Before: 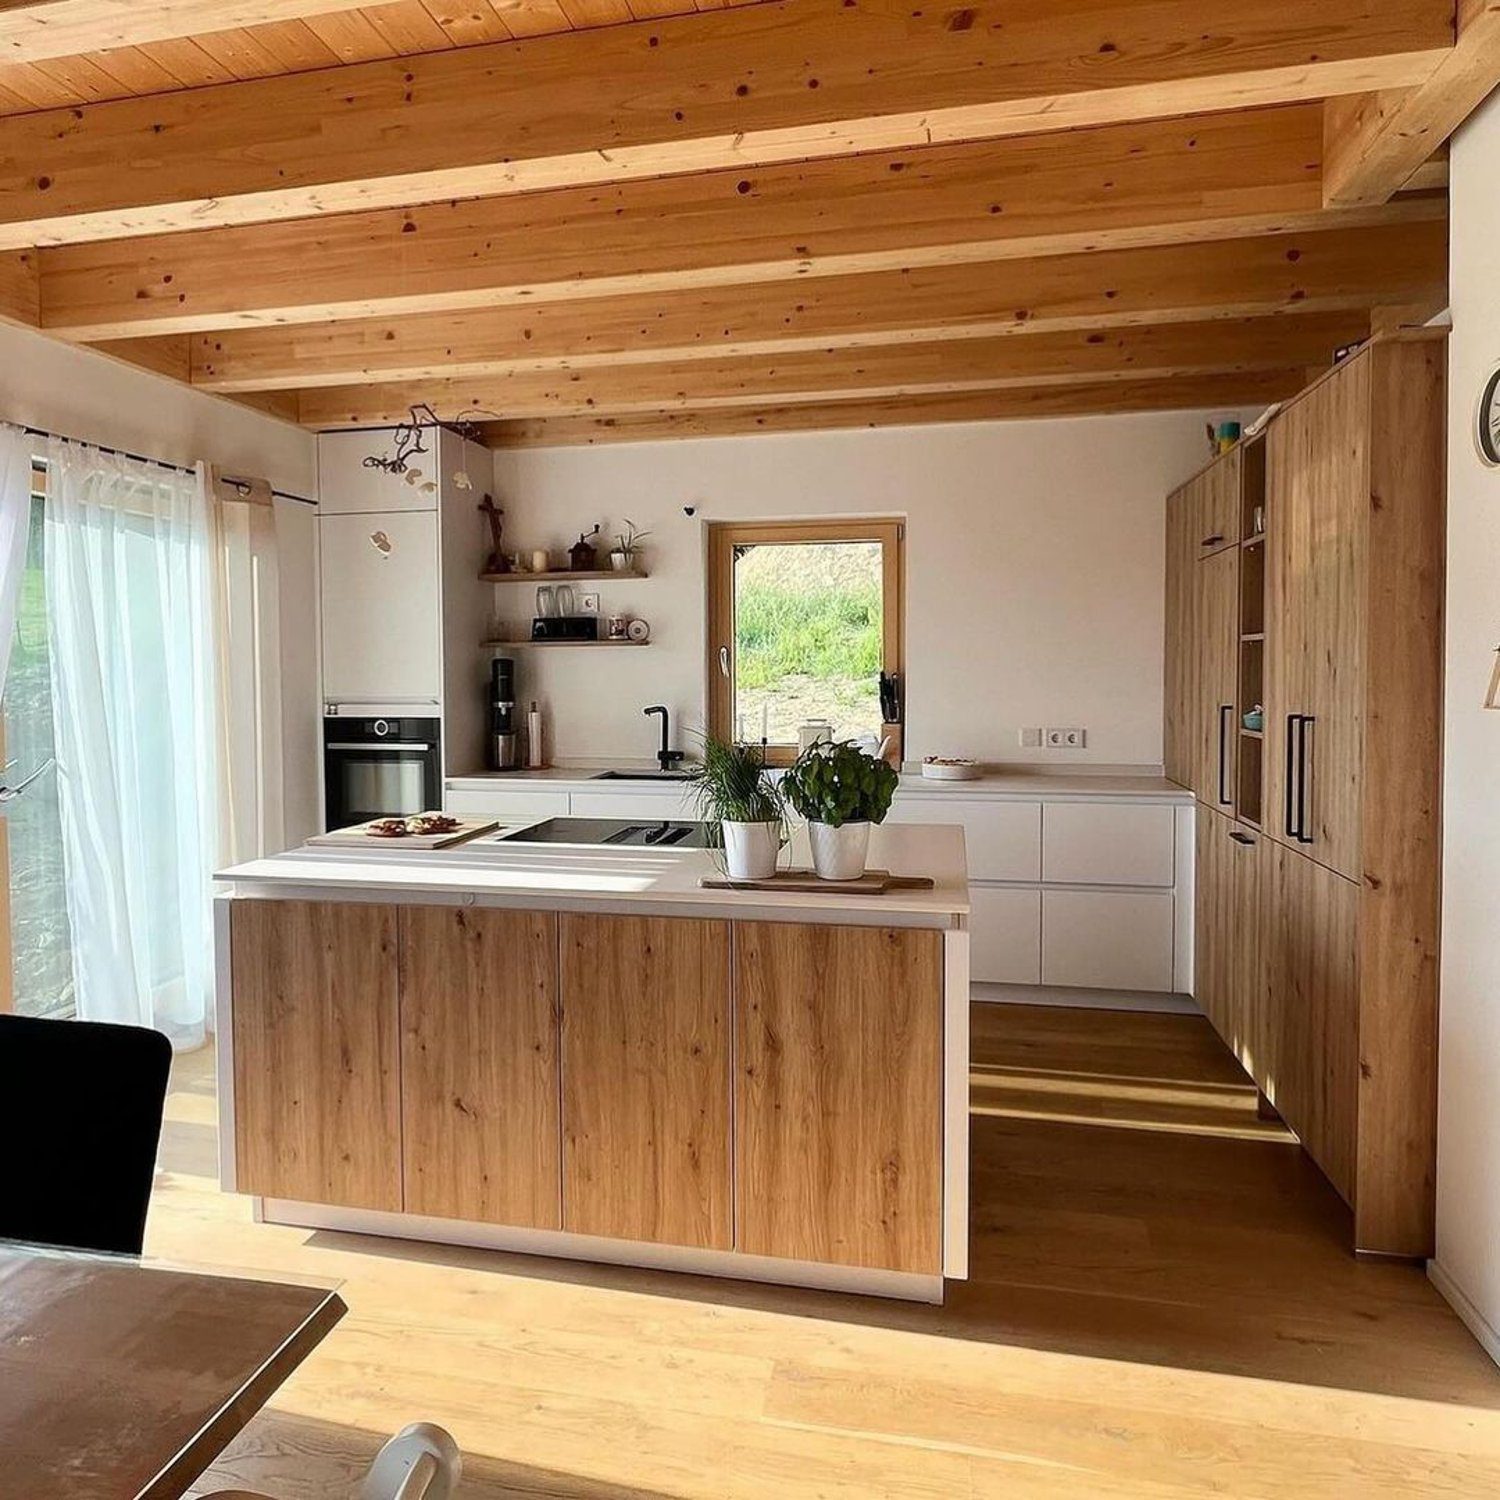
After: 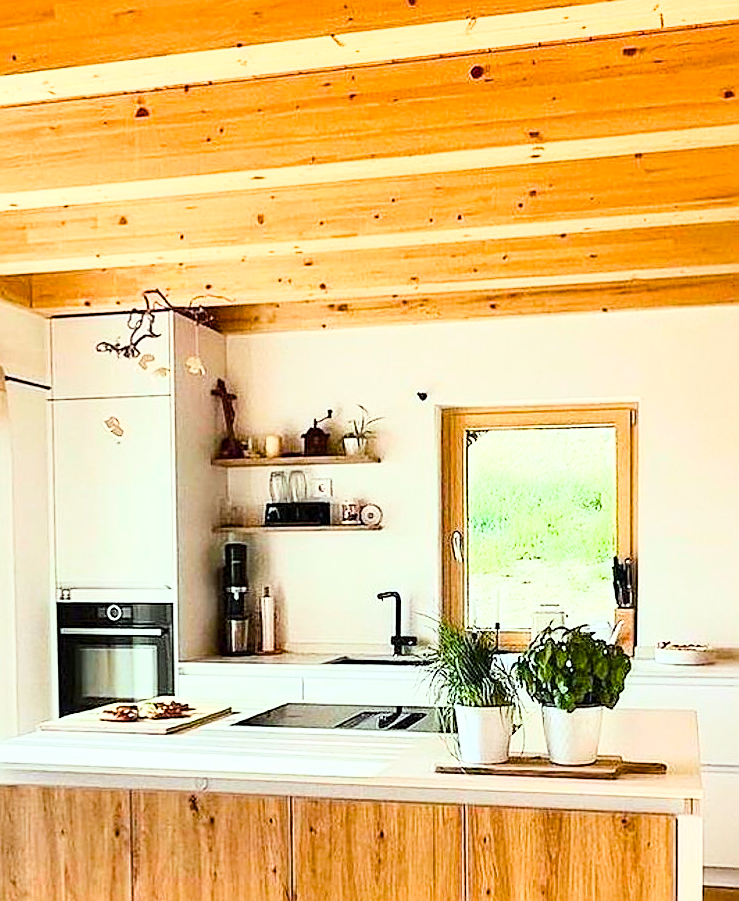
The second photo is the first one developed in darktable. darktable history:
base curve: curves: ch0 [(0, 0) (0.018, 0.026) (0.143, 0.37) (0.33, 0.731) (0.458, 0.853) (0.735, 0.965) (0.905, 0.986) (1, 1)]
color correction: highlights a* -6.69, highlights b* 0.49
crop: left 17.835%, top 7.675%, right 32.881%, bottom 32.213%
color balance rgb: perceptual saturation grading › global saturation 20%, perceptual saturation grading › highlights -50%, perceptual saturation grading › shadows 30%, perceptual brilliance grading › global brilliance 10%, perceptual brilliance grading › shadows 15%
sharpen: on, module defaults
